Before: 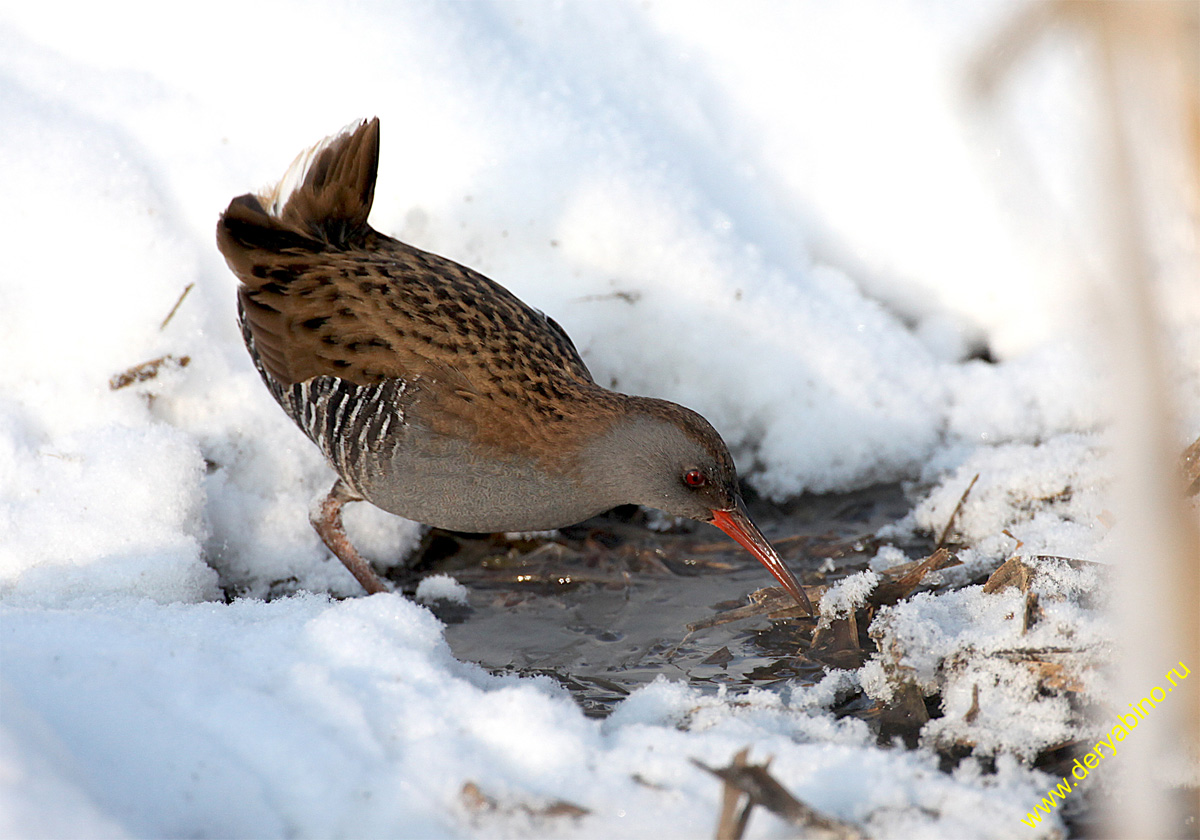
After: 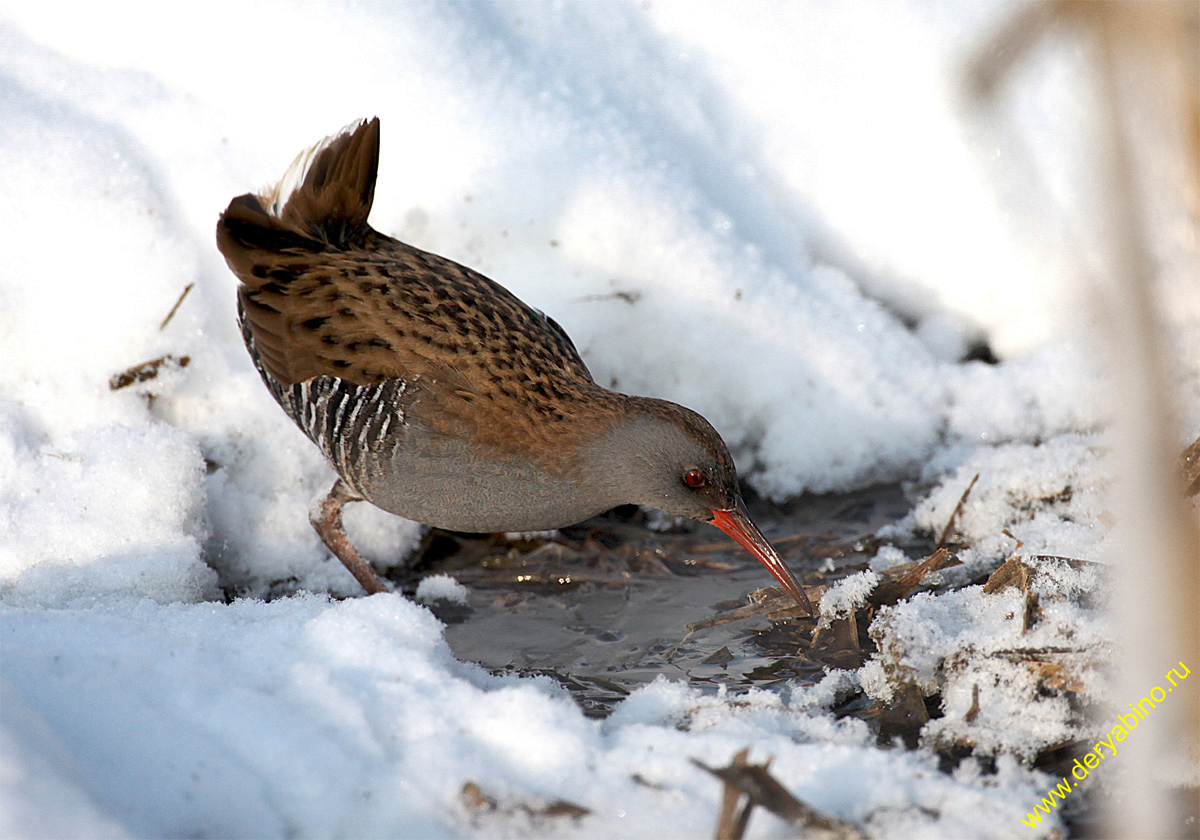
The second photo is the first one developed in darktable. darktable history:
shadows and highlights: highlights color adjustment 52.03%, soften with gaussian
